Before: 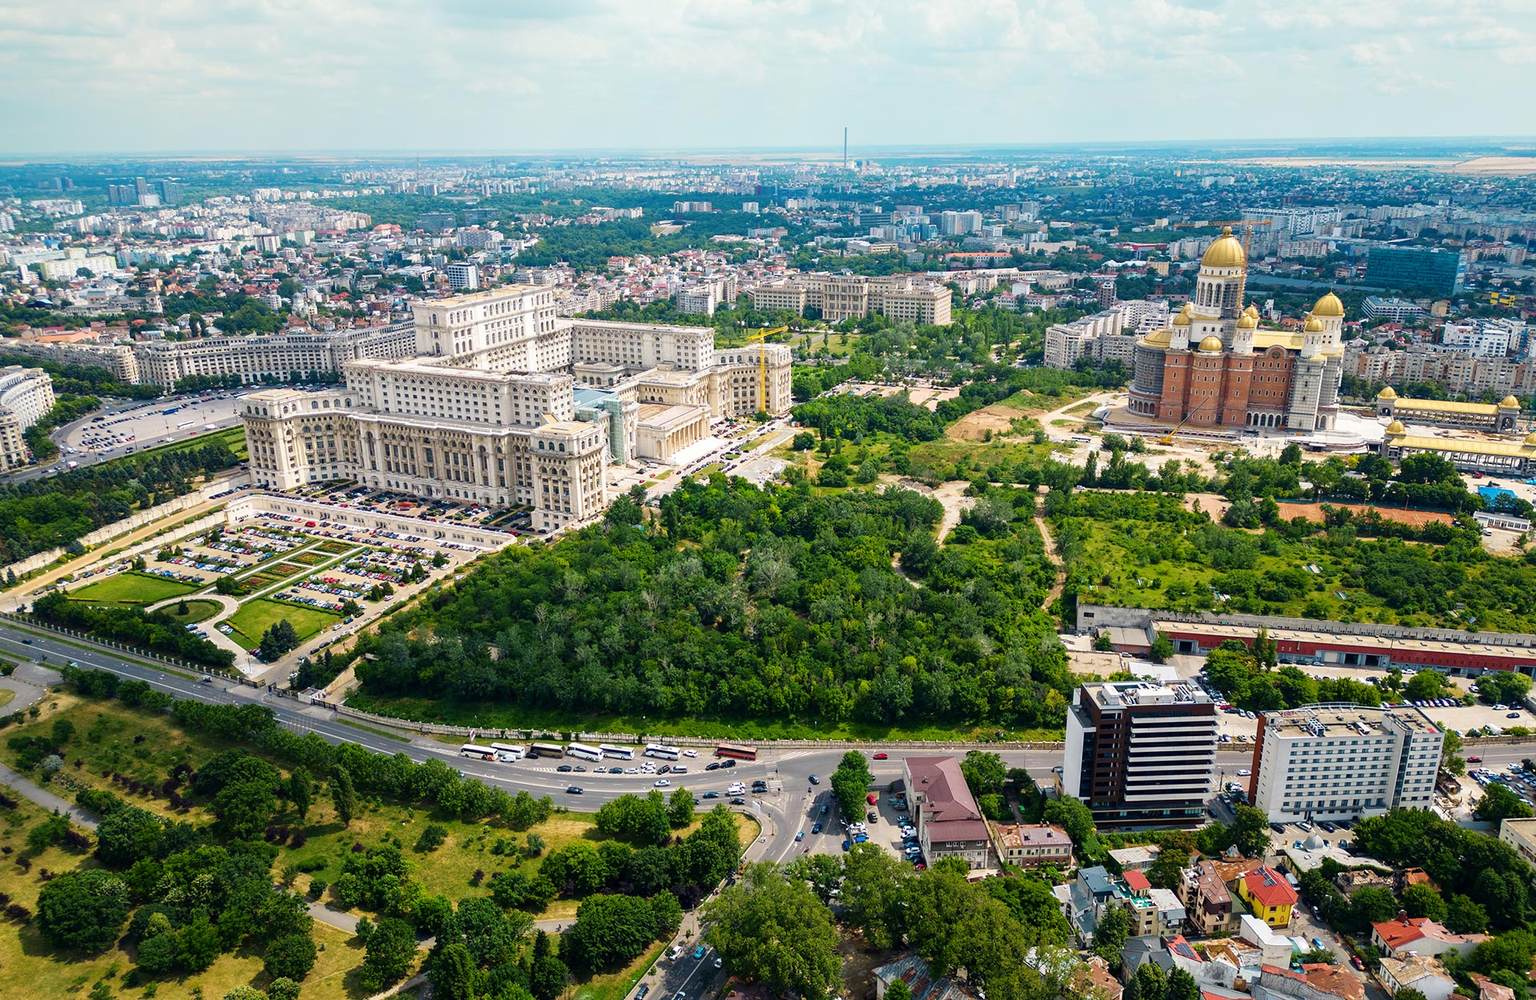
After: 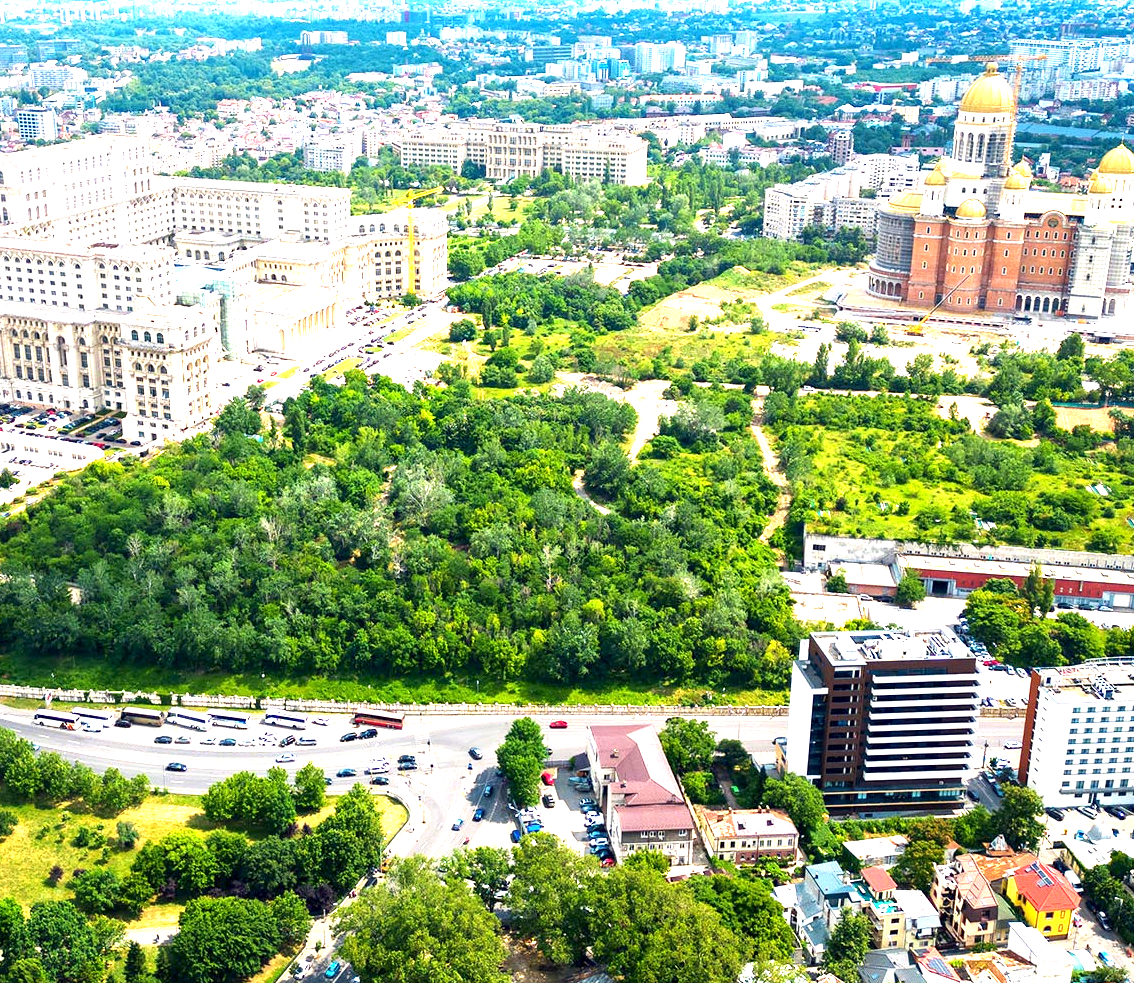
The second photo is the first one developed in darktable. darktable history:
exposure: black level correction 0.001, exposure 1.646 EV, compensate exposure bias true, compensate highlight preservation false
crop and rotate: left 28.256%, top 17.734%, right 12.656%, bottom 3.573%
